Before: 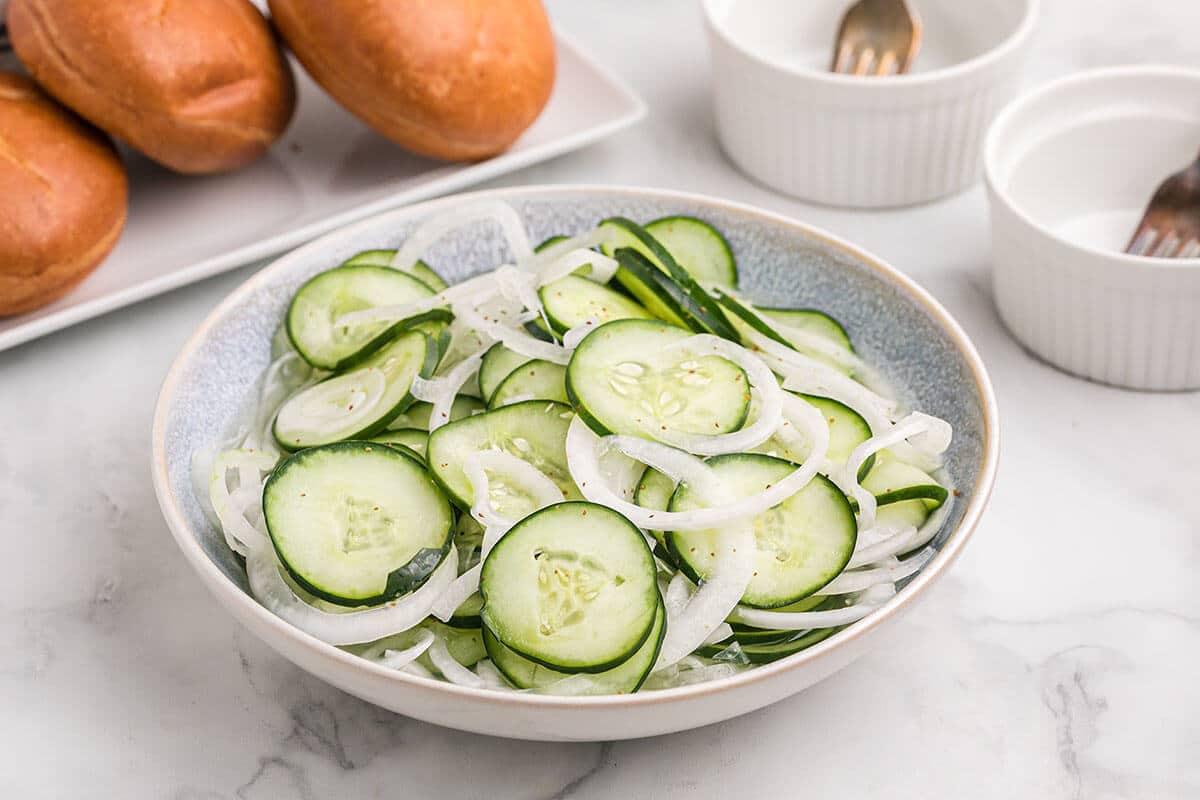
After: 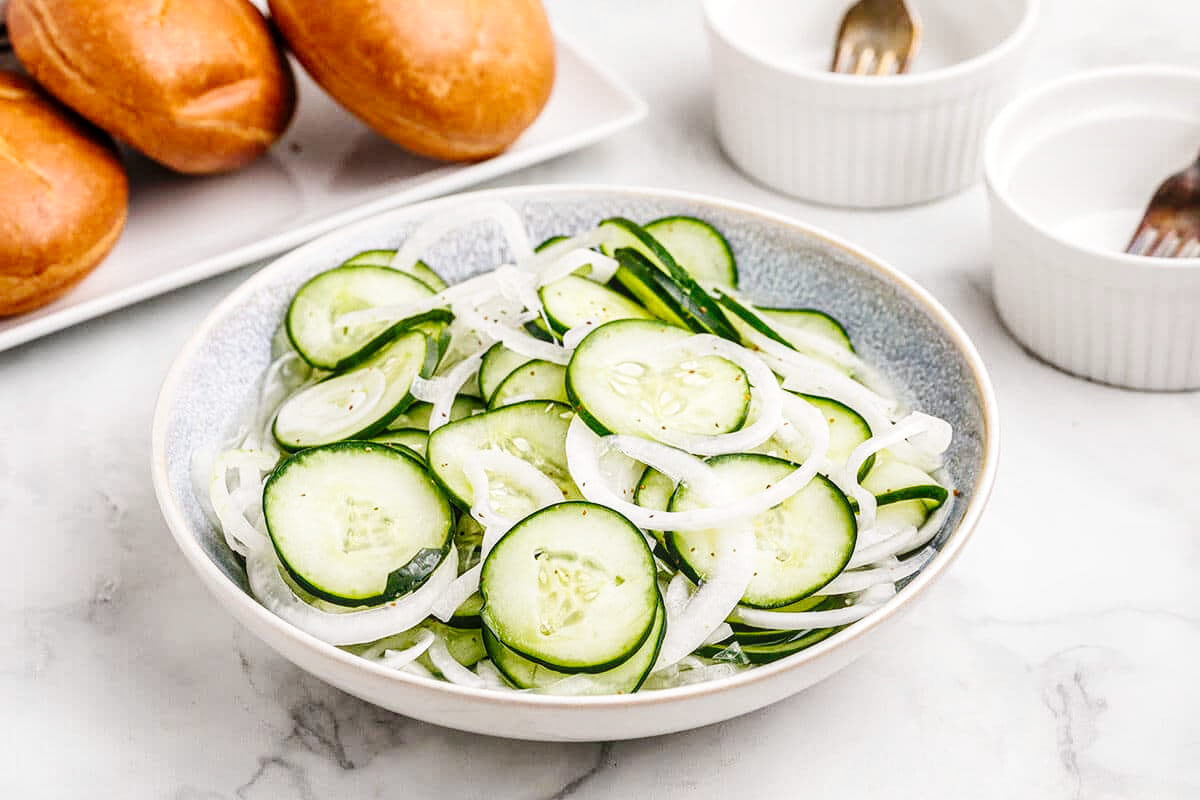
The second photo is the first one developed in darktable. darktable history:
base curve: curves: ch0 [(0, 0) (0.036, 0.025) (0.121, 0.166) (0.206, 0.329) (0.605, 0.79) (1, 1)], preserve colors none
local contrast: on, module defaults
shadows and highlights: shadows 29.23, highlights -28.95, low approximation 0.01, soften with gaussian
